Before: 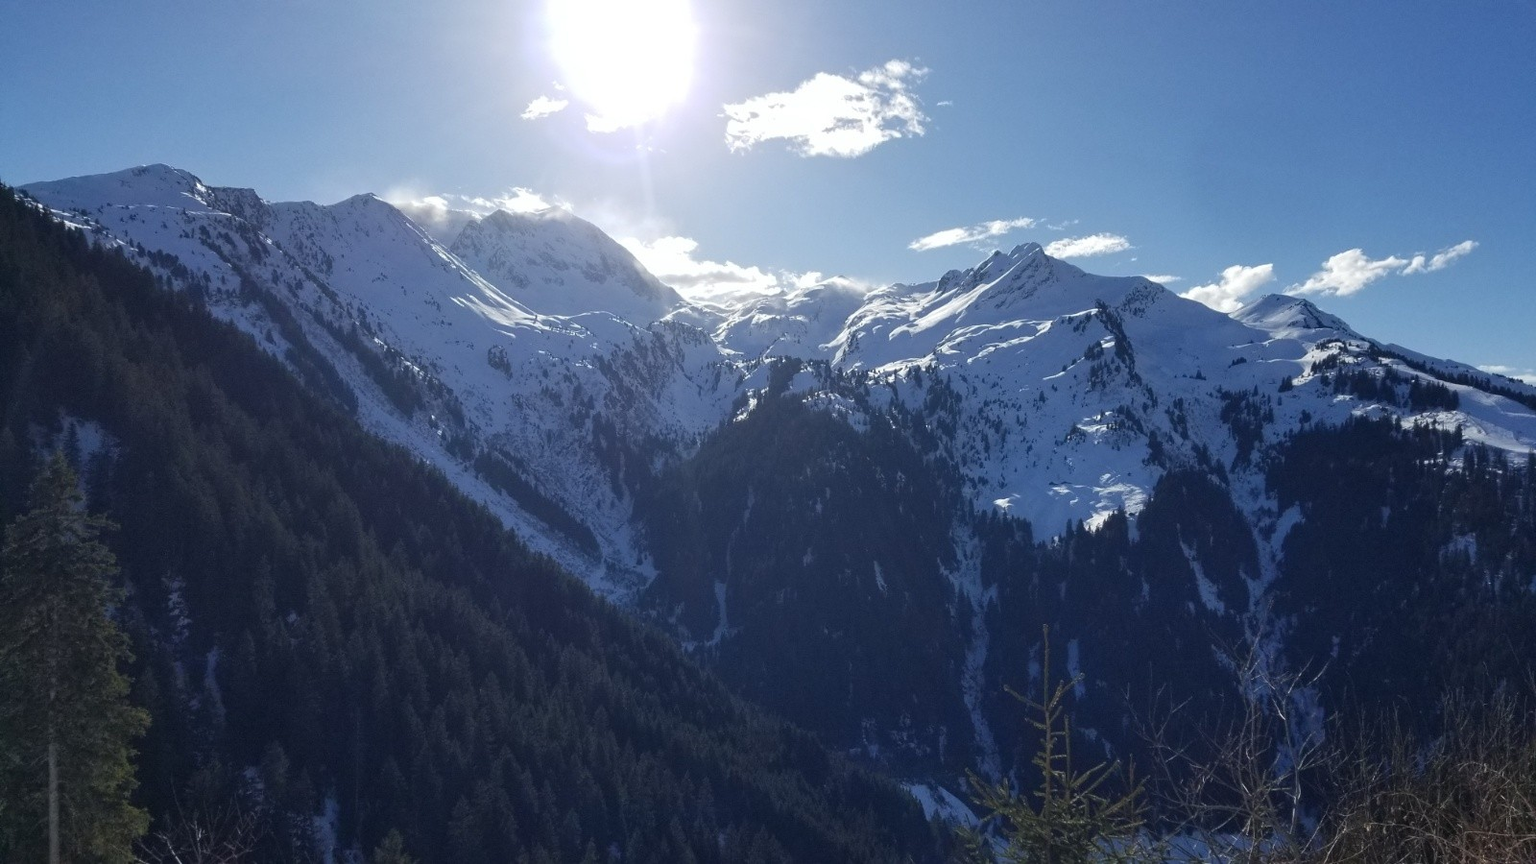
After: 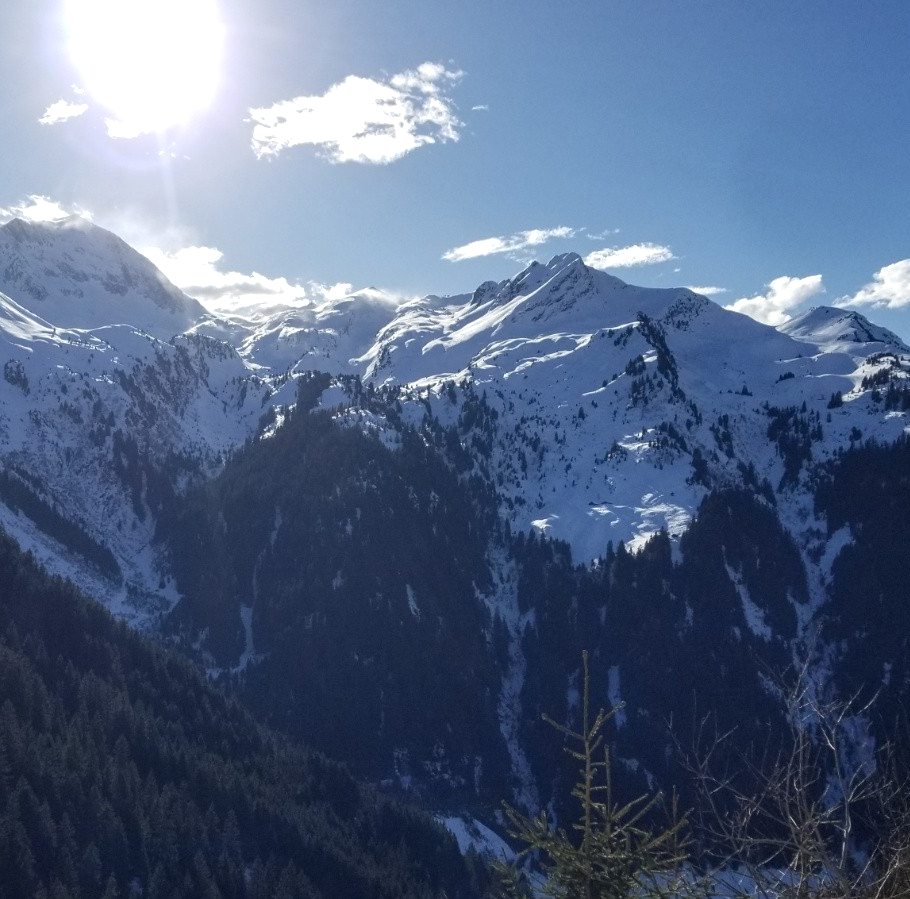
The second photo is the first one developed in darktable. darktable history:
crop: left 31.501%, top 0.016%, right 11.572%
local contrast: on, module defaults
